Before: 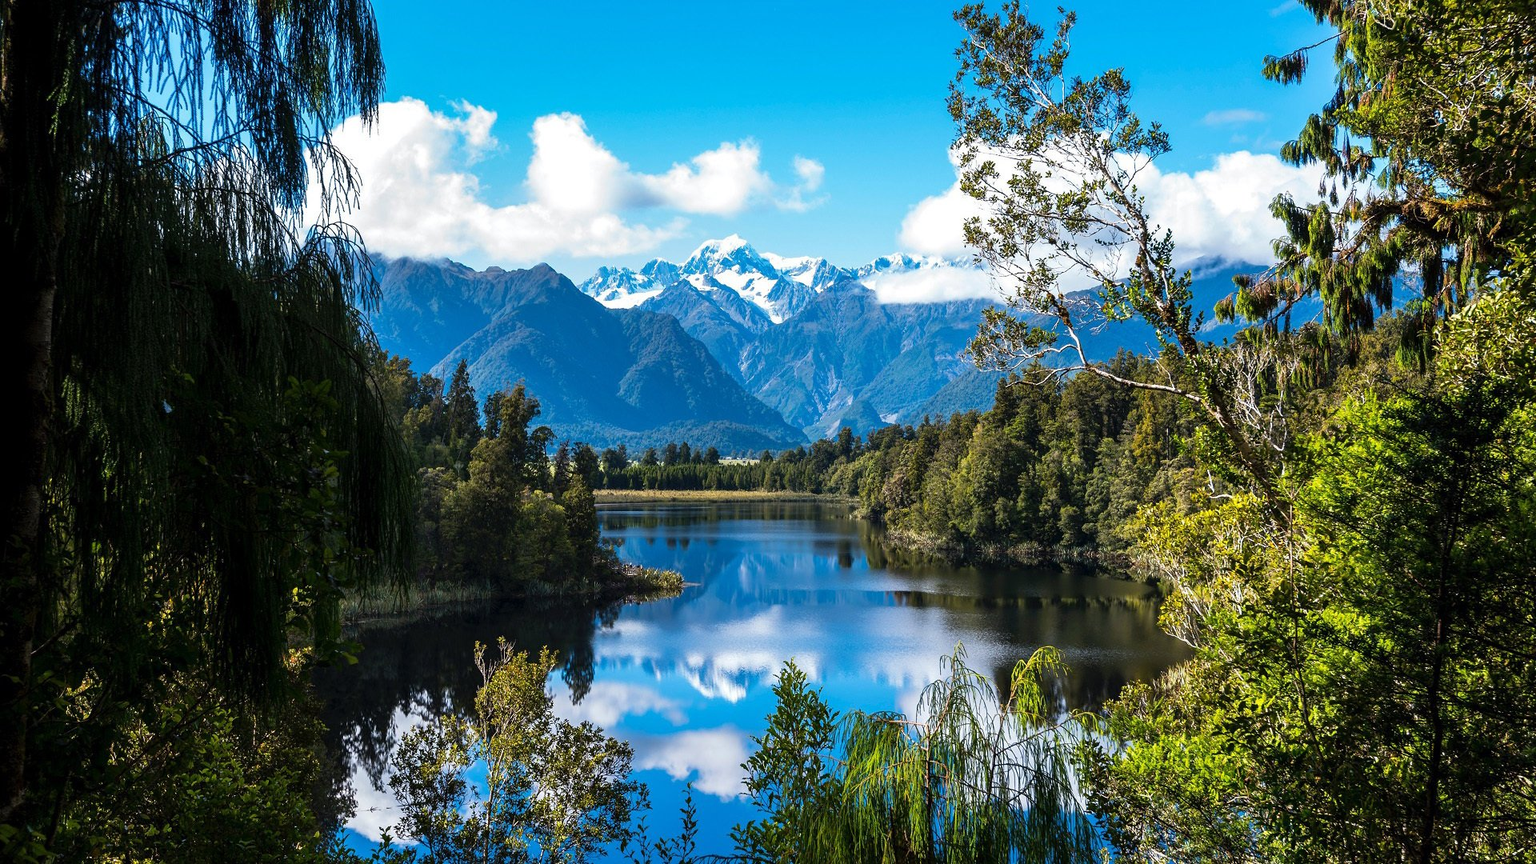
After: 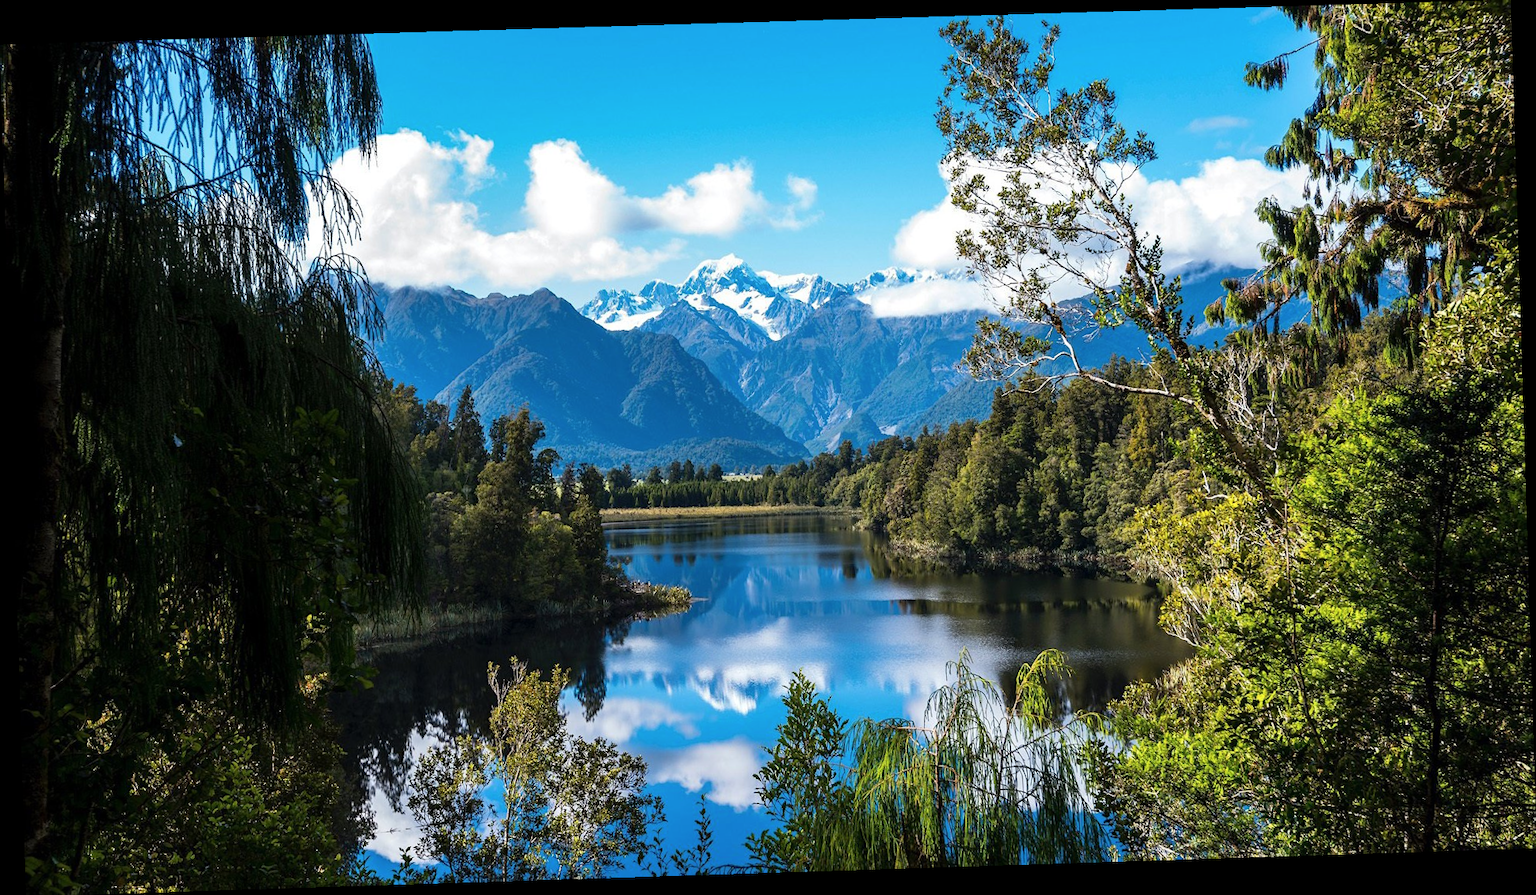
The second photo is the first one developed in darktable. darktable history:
color balance rgb: perceptual saturation grading › global saturation -3%
rotate and perspective: rotation -1.77°, lens shift (horizontal) 0.004, automatic cropping off
